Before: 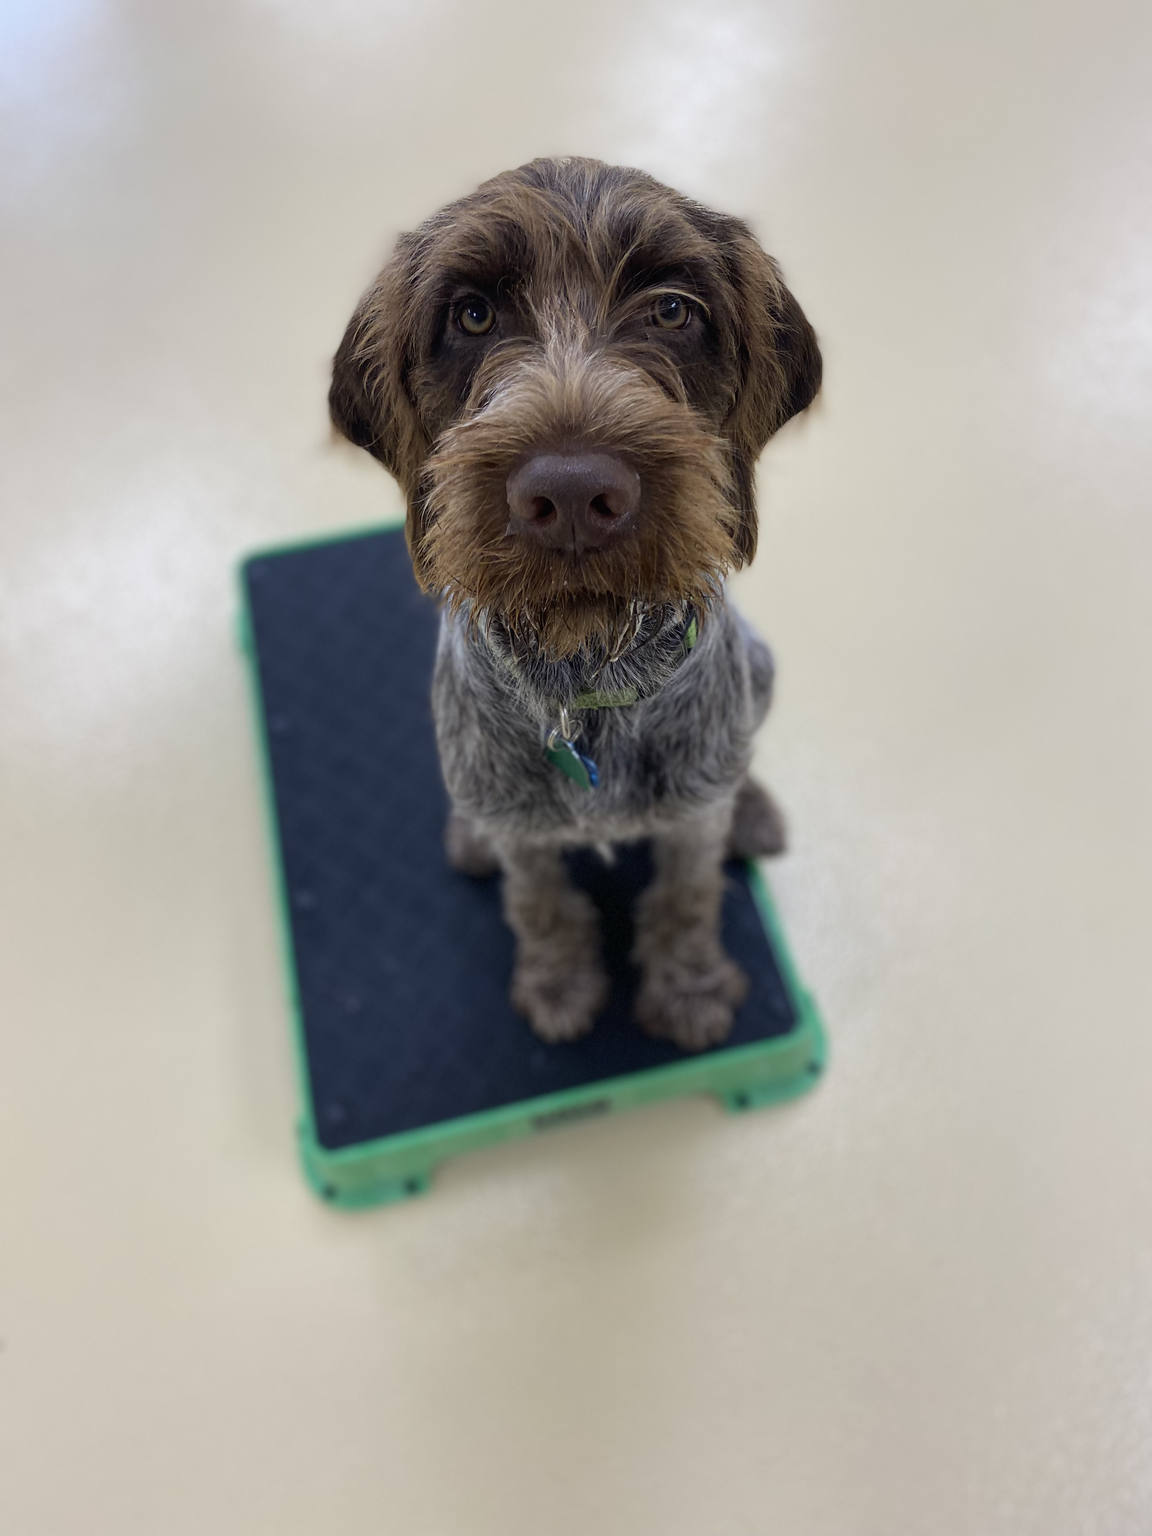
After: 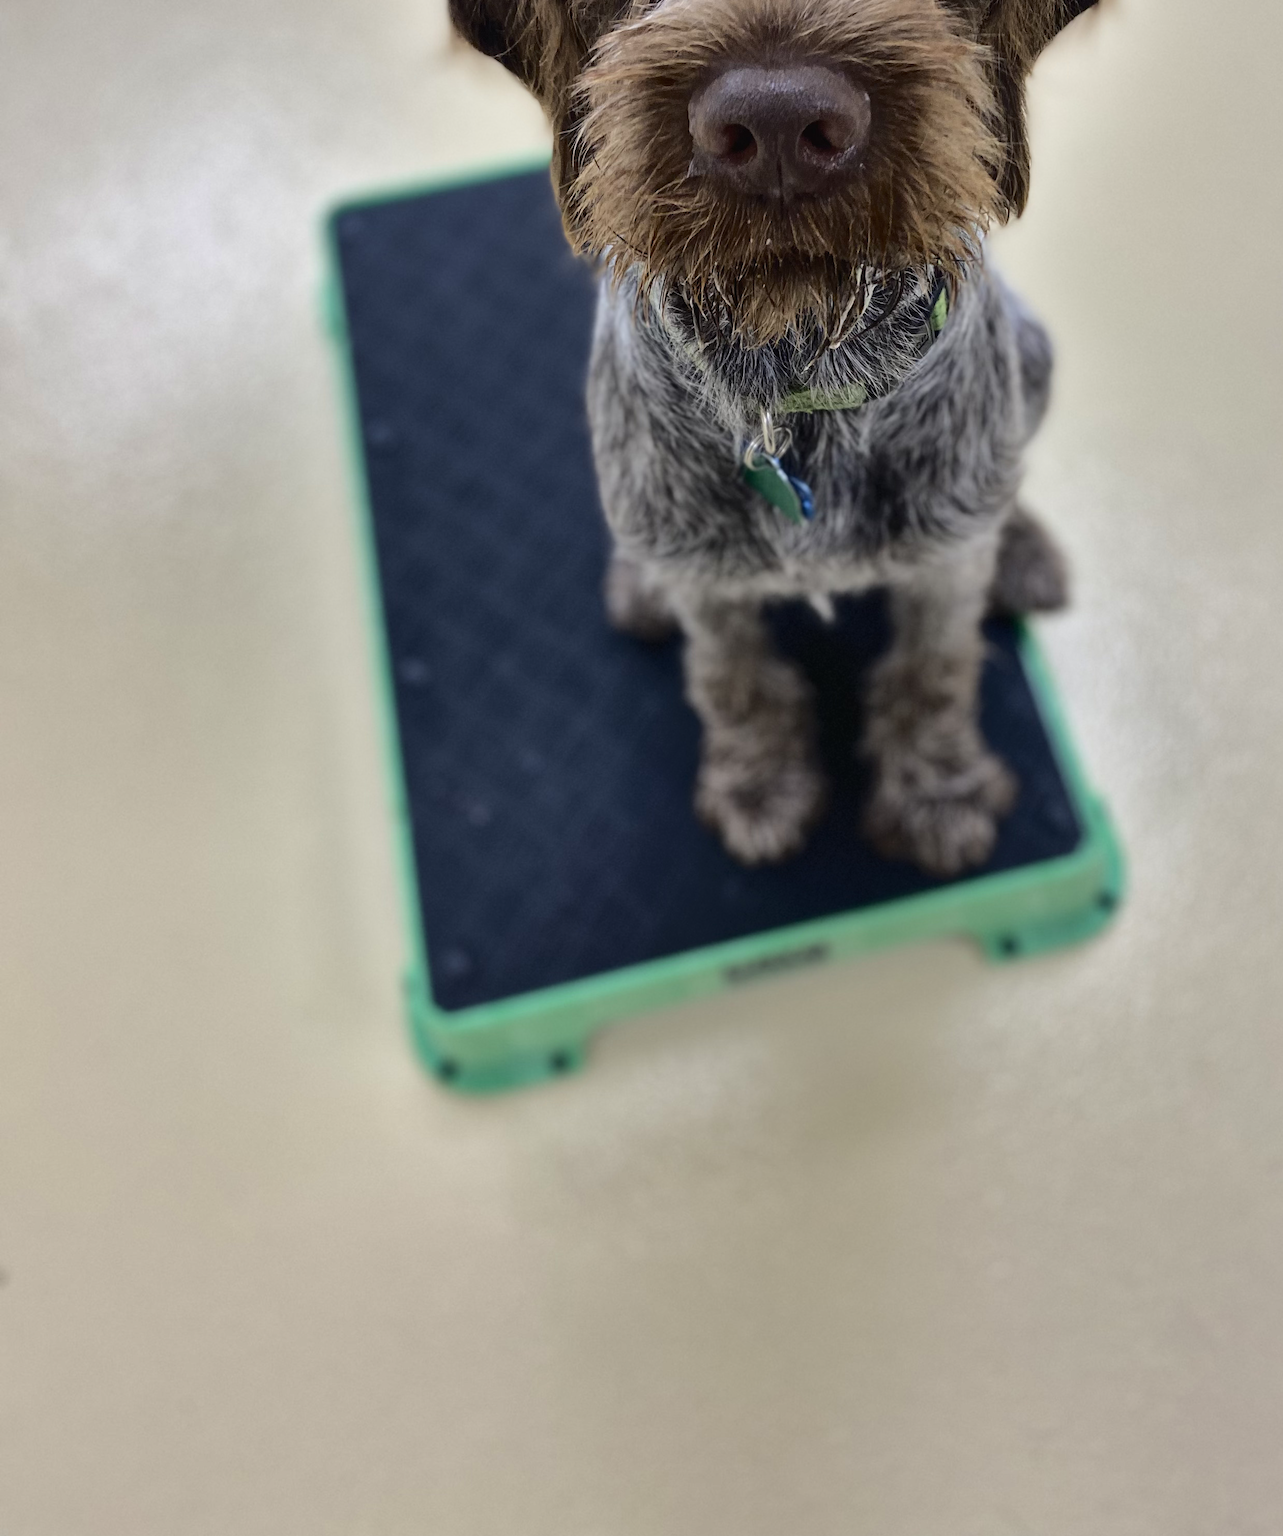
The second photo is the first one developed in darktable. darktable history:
crop: top 26.411%, right 18%
shadows and highlights: shadows 30.61, highlights -62.4, soften with gaussian
tone curve: curves: ch0 [(0, 0) (0.003, 0.015) (0.011, 0.019) (0.025, 0.027) (0.044, 0.041) (0.069, 0.055) (0.1, 0.079) (0.136, 0.099) (0.177, 0.149) (0.224, 0.216) (0.277, 0.292) (0.335, 0.383) (0.399, 0.474) (0.468, 0.556) (0.543, 0.632) (0.623, 0.711) (0.709, 0.789) (0.801, 0.871) (0.898, 0.944) (1, 1)], color space Lab, independent channels, preserve colors none
